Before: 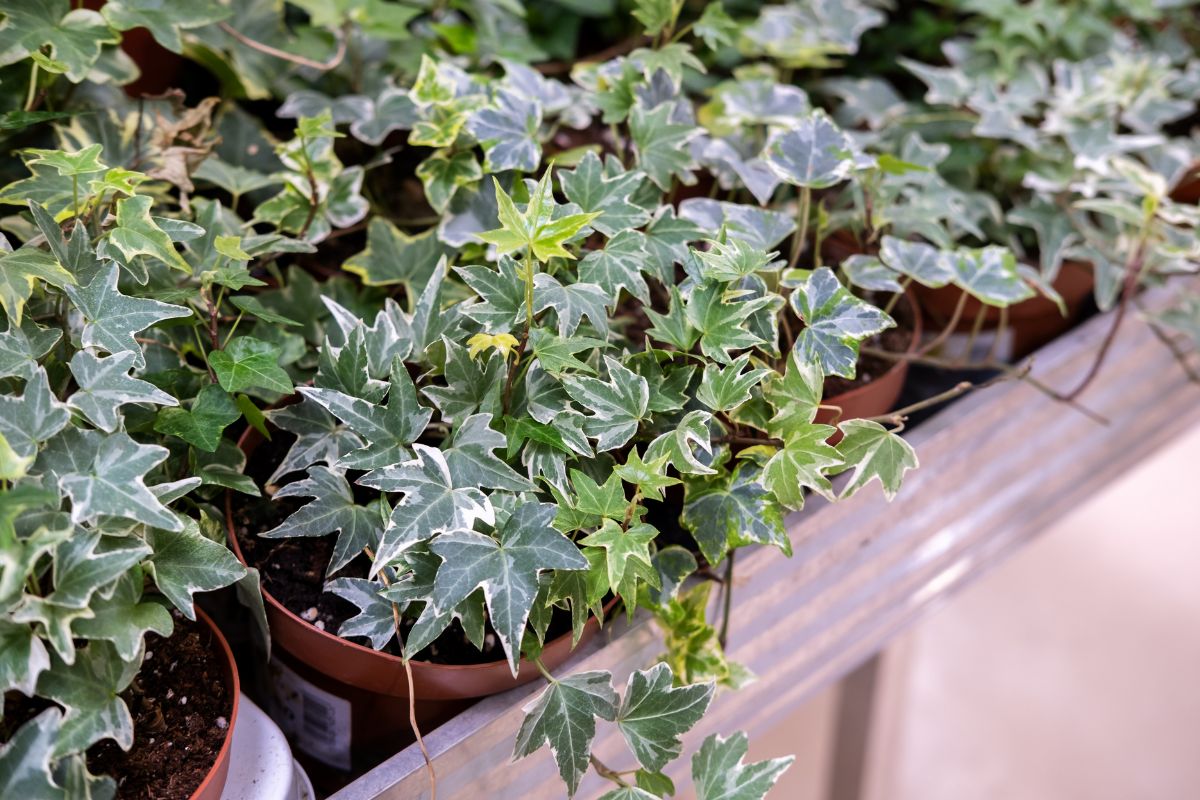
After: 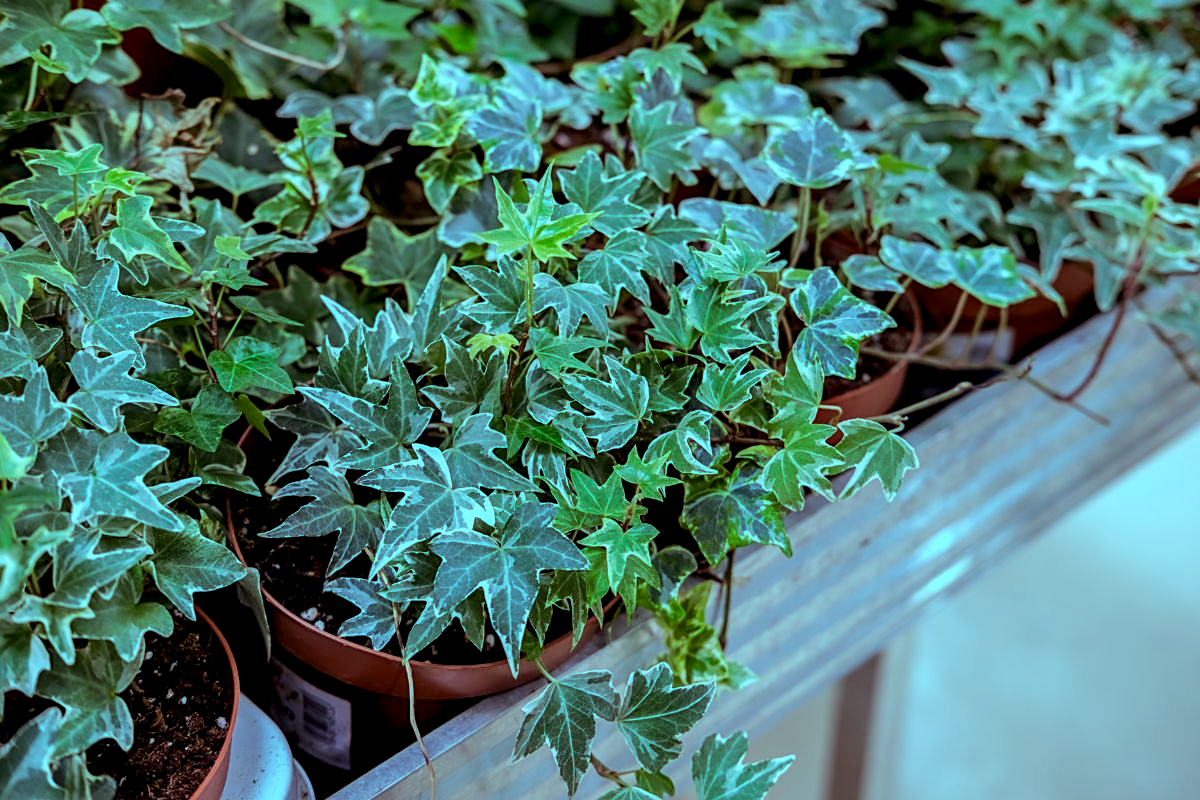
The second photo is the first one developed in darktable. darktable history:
local contrast: detail 150%
sharpen: on, module defaults
color balance rgb: highlights gain › luminance -33.201%, highlights gain › chroma 5.699%, highlights gain › hue 215.65°, linear chroma grading › global chroma -15.969%, perceptual saturation grading › global saturation 30.363%, global vibrance 11.097%
